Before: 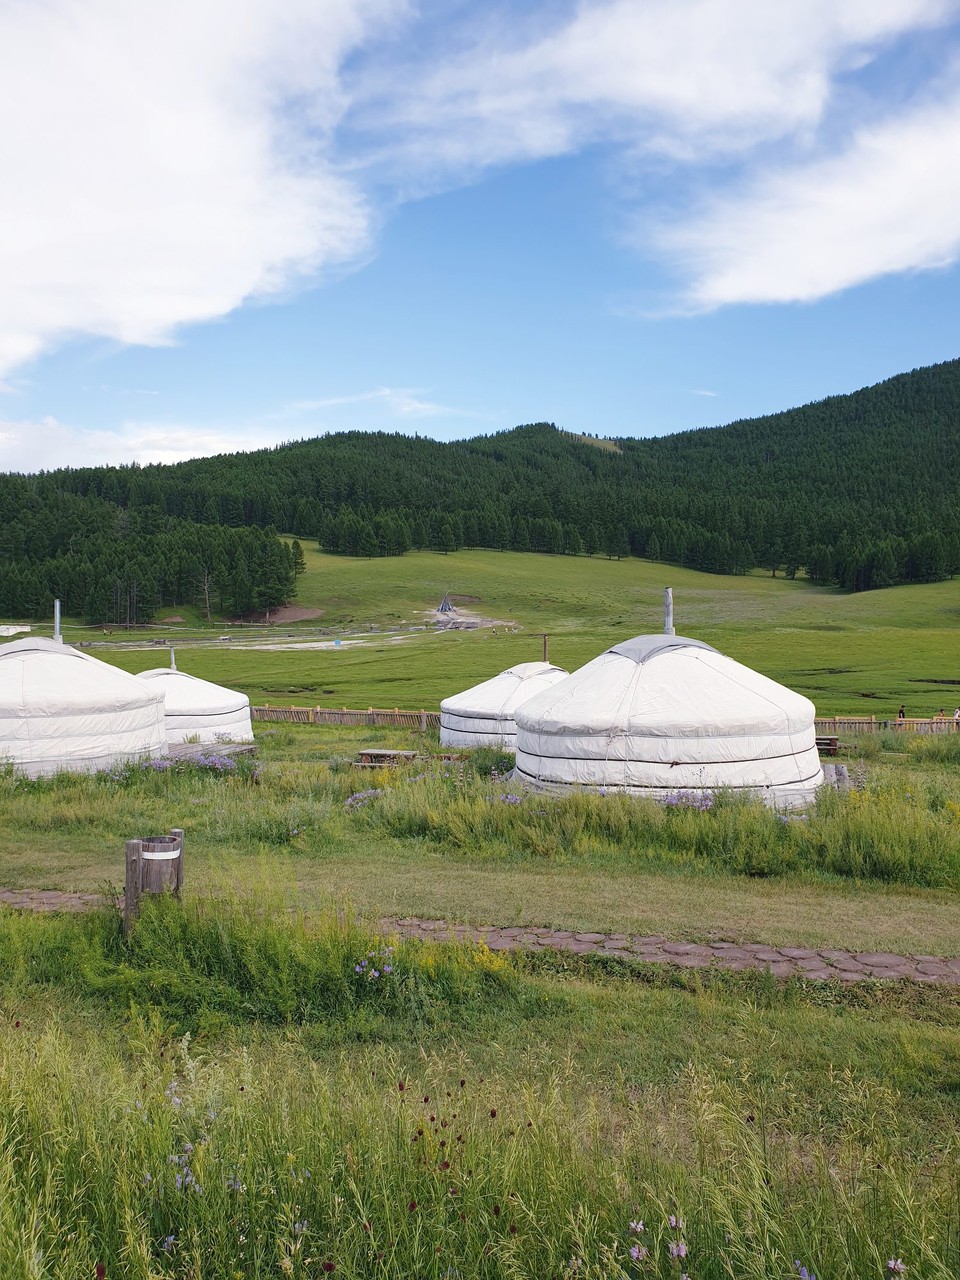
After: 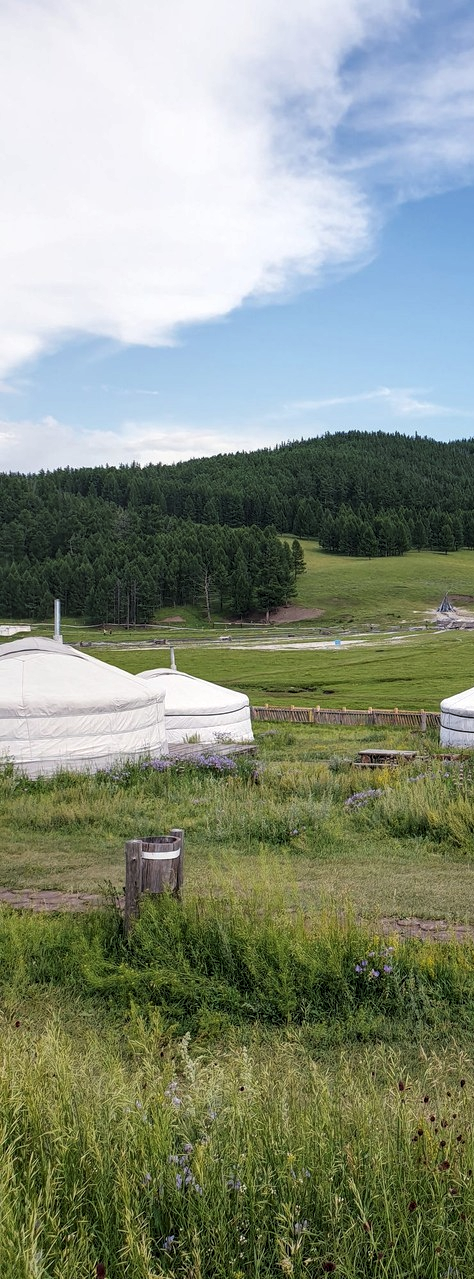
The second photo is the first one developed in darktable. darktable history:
crop and rotate: left 0.039%, top 0%, right 50.557%
local contrast: detail 130%
levels: mode automatic, black 0.076%
